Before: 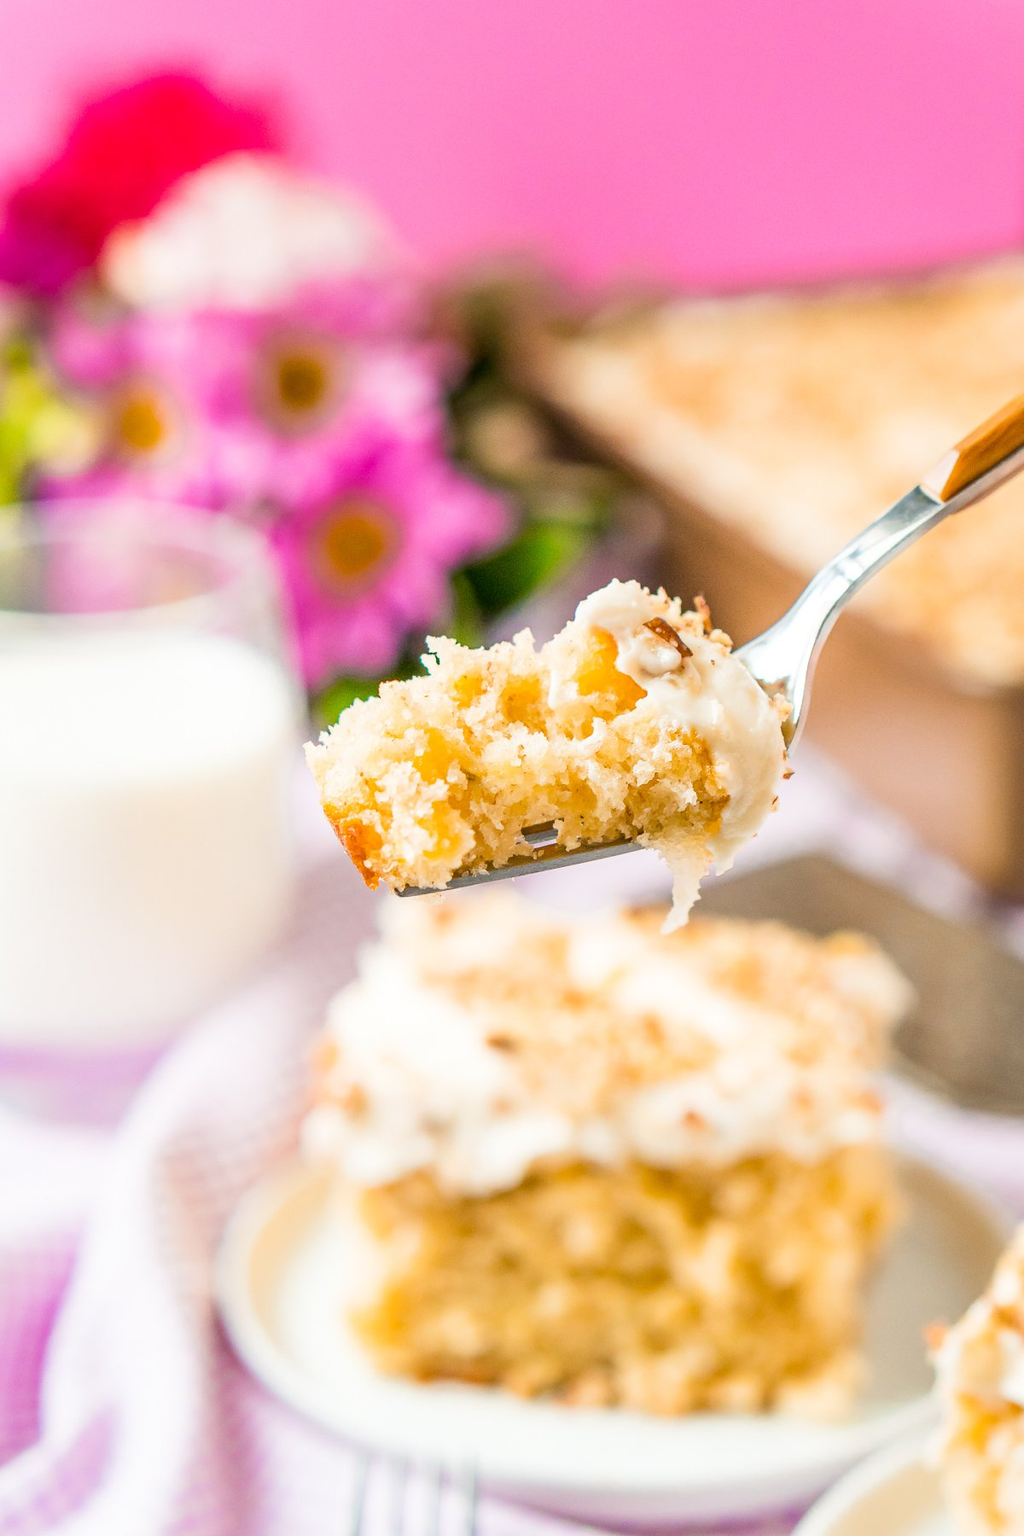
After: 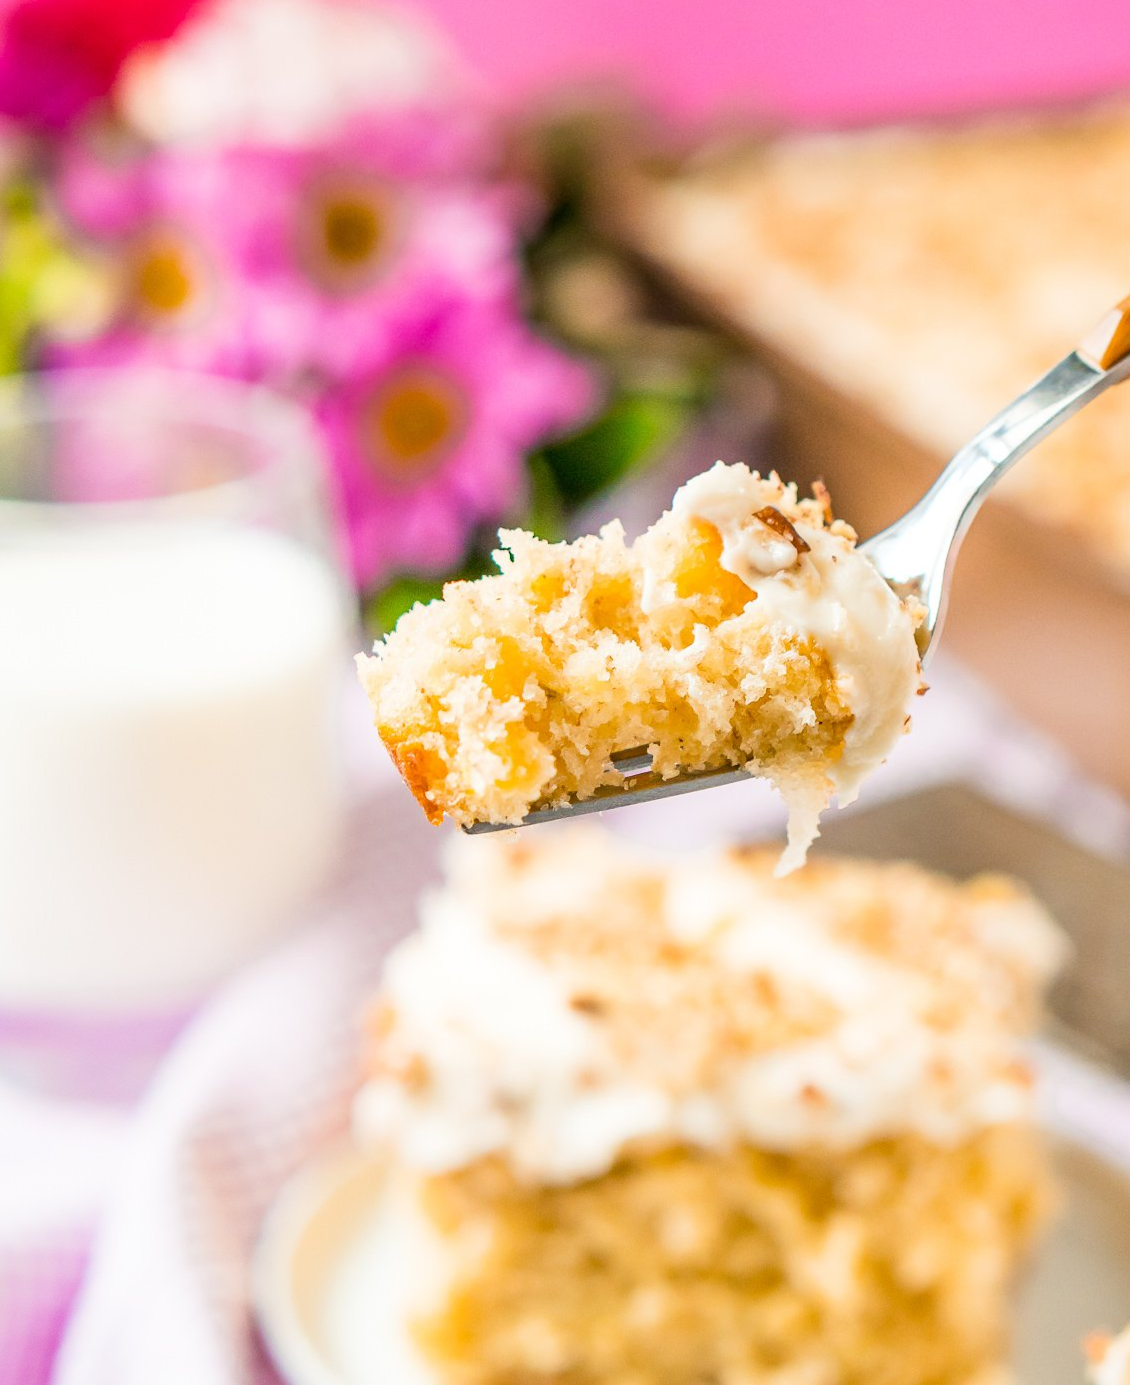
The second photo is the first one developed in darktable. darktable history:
crop and rotate: angle 0.094°, top 11.989%, right 5.547%, bottom 10.876%
